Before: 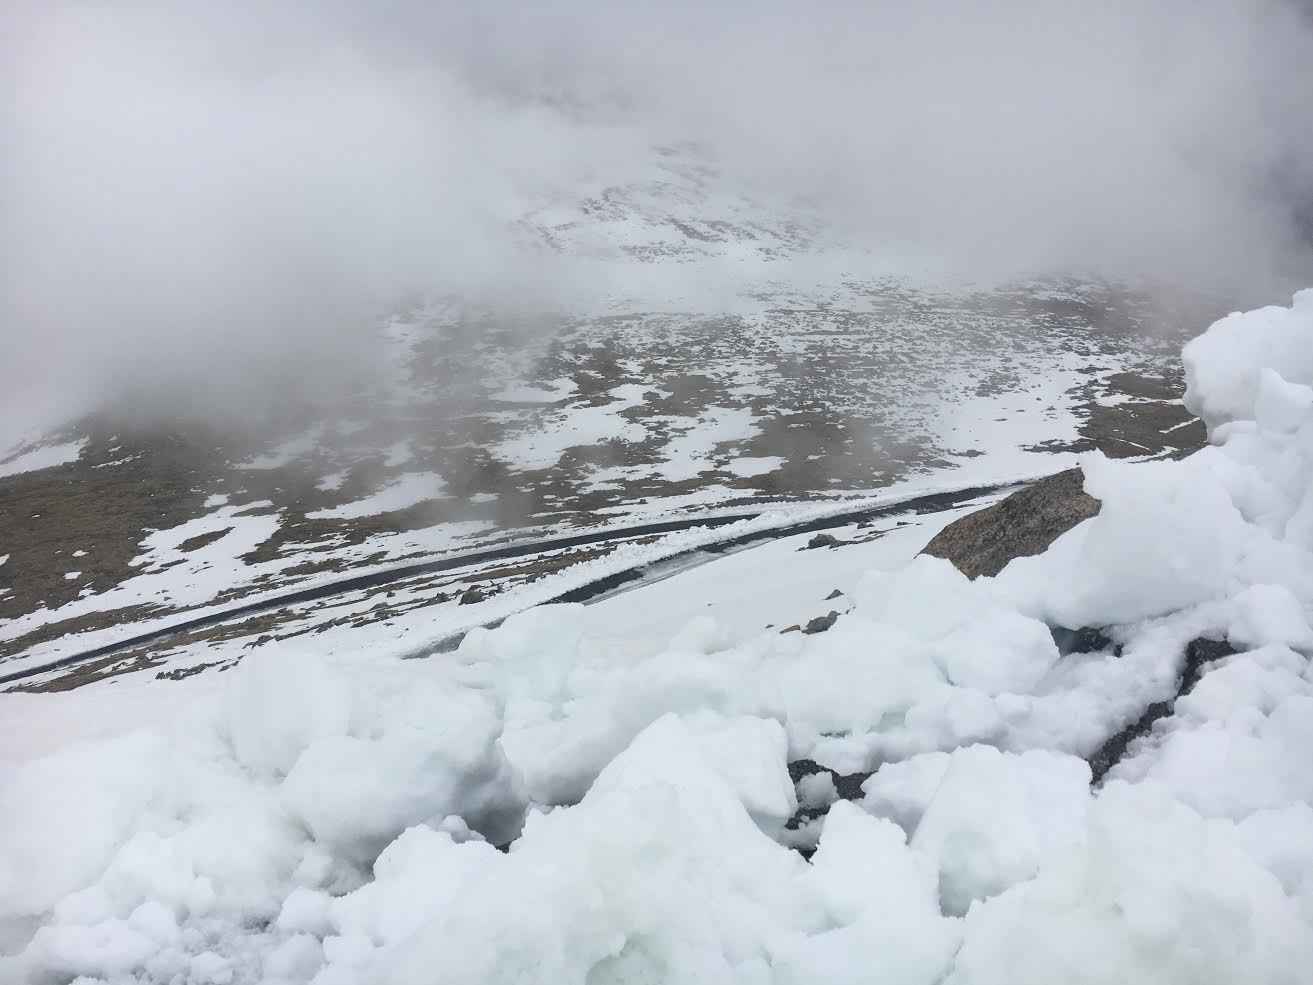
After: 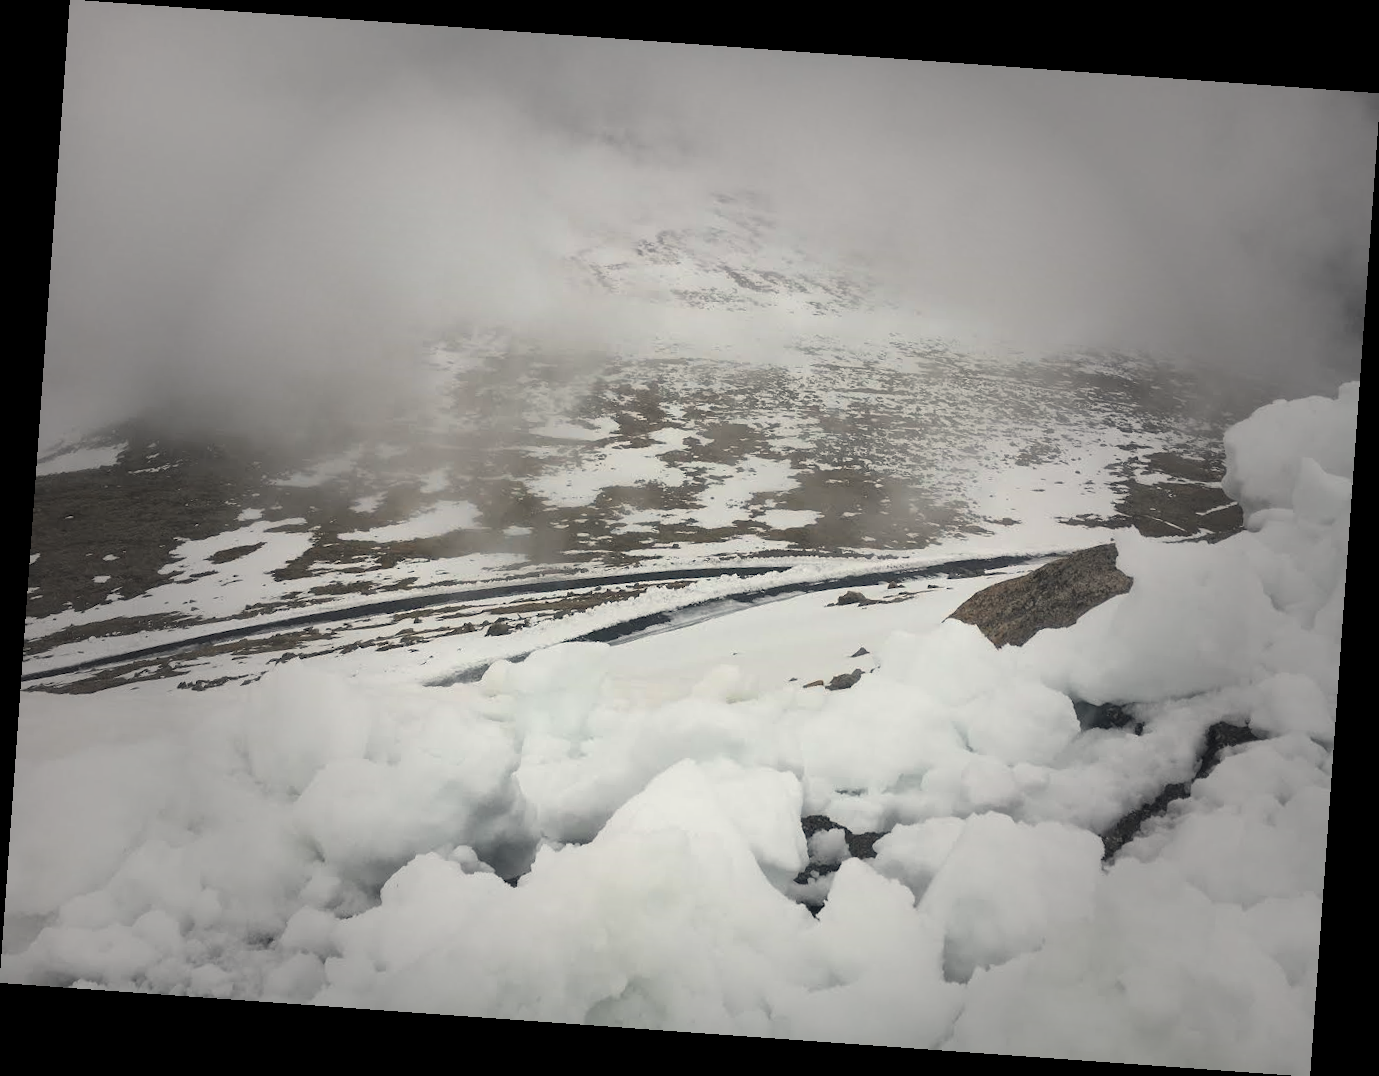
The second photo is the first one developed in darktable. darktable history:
white balance: red 1.045, blue 0.932
color zones: curves: ch1 [(0, 0.525) (0.143, 0.556) (0.286, 0.52) (0.429, 0.5) (0.571, 0.5) (0.714, 0.5) (0.857, 0.503) (1, 0.525)]
rotate and perspective: rotation 4.1°, automatic cropping off
vignetting: fall-off start 40%, fall-off radius 40%
